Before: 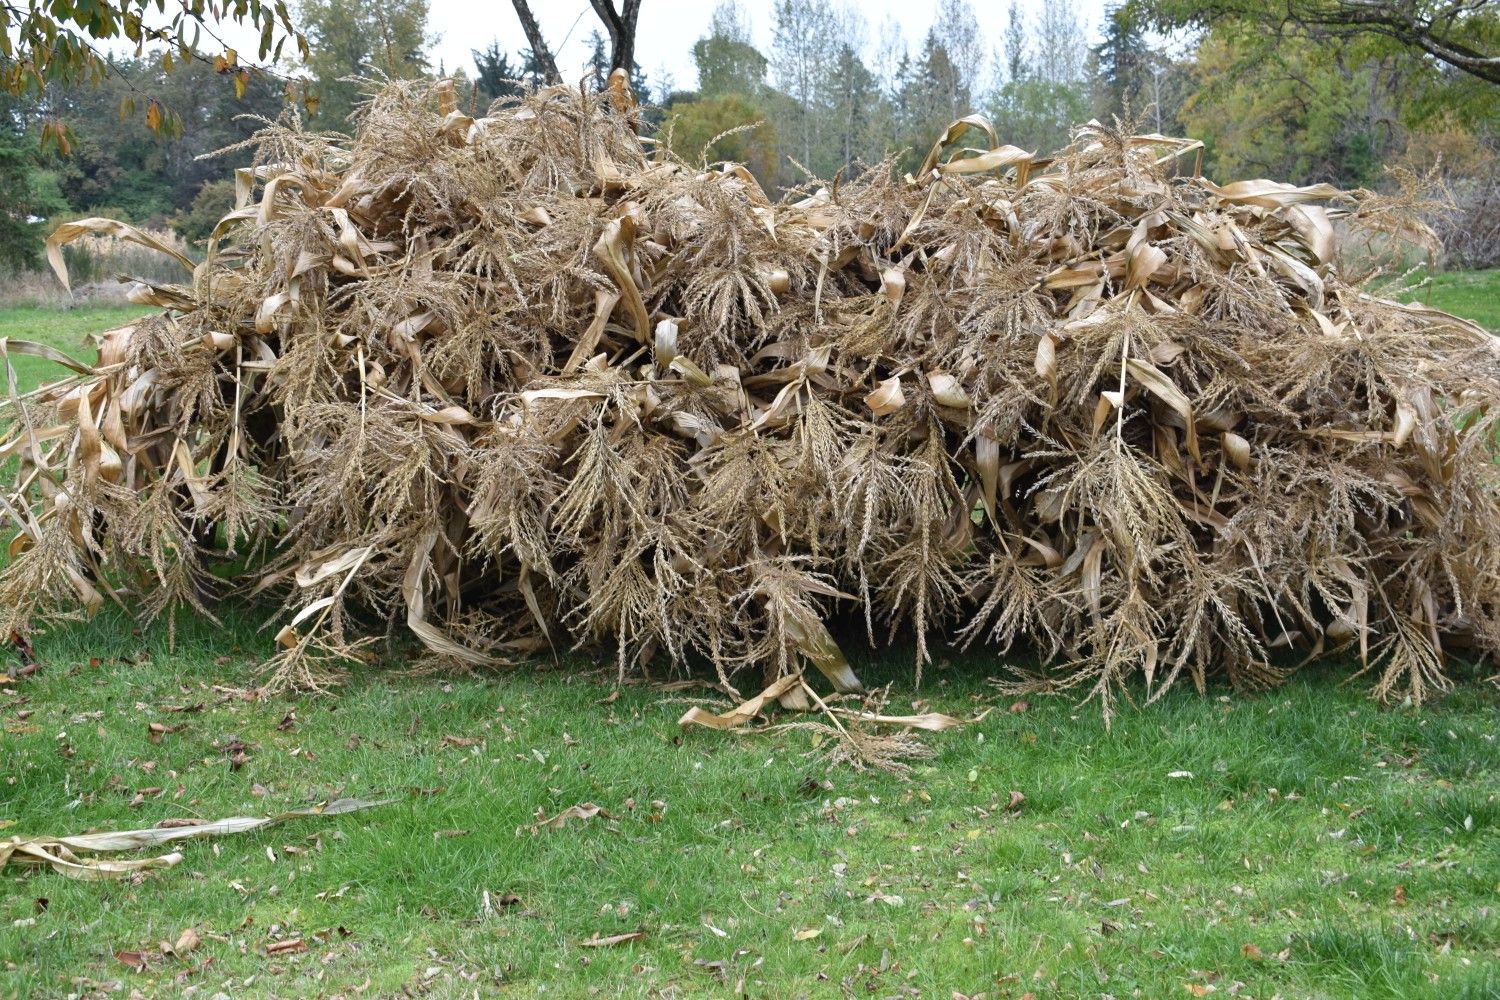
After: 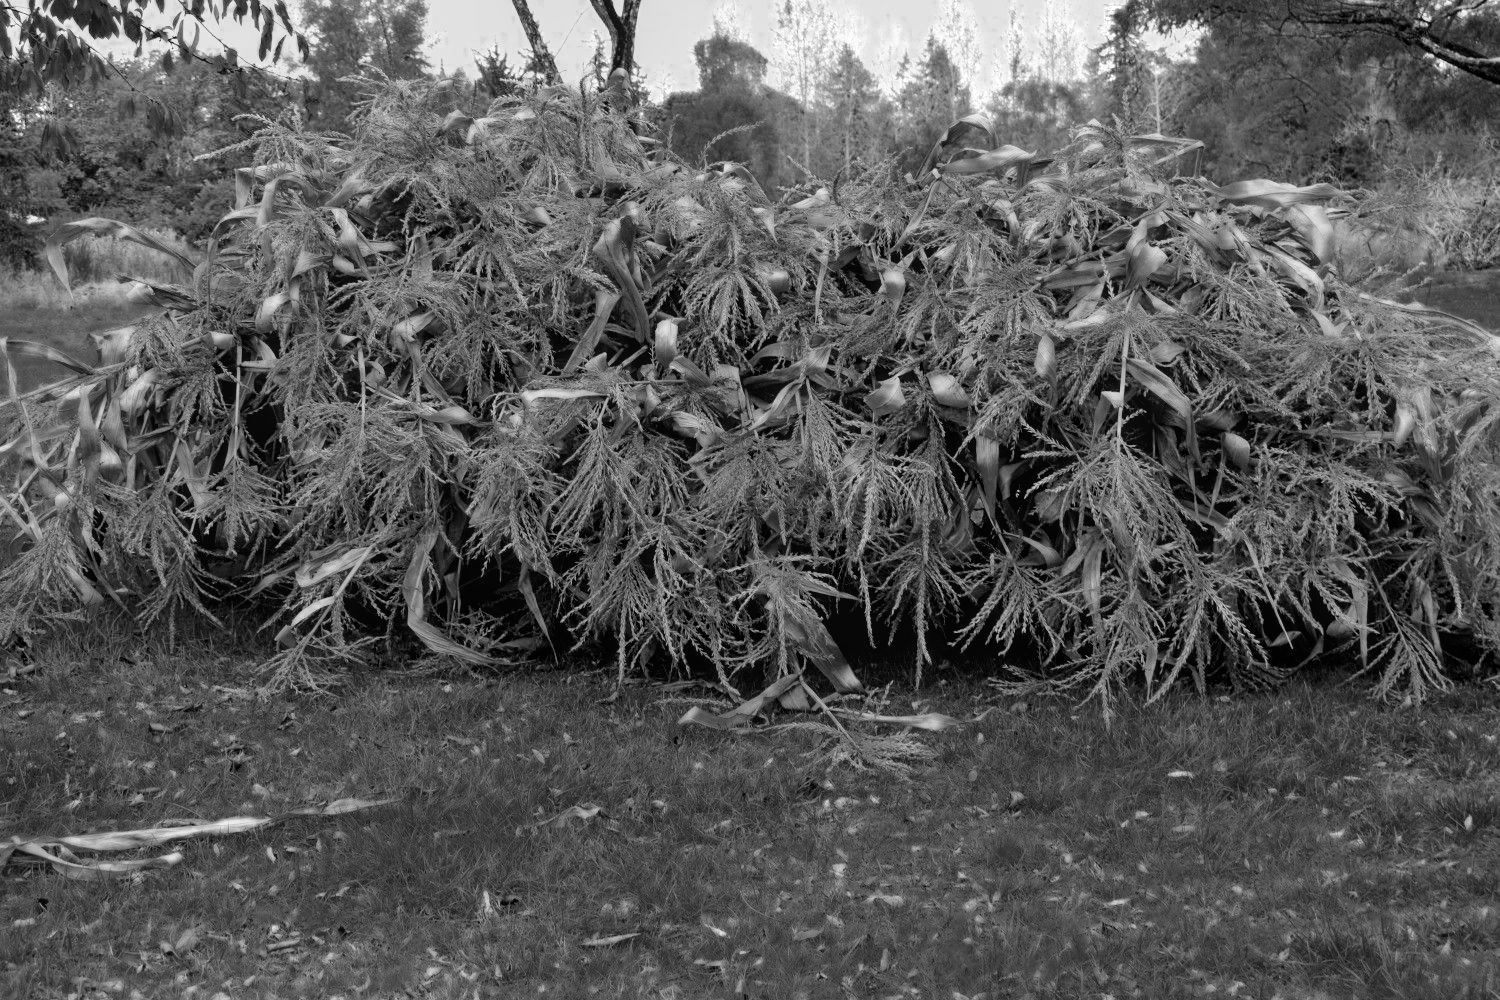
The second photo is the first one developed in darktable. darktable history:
local contrast: detail 113%
shadows and highlights: radius 125.84, shadows 30.39, highlights -30.85, shadows color adjustment 97.68%, low approximation 0.01, soften with gaussian
exposure: compensate highlight preservation false
color zones: curves: ch0 [(0.287, 0.048) (0.493, 0.484) (0.737, 0.816)]; ch1 [(0, 0) (0.143, 0) (0.286, 0) (0.429, 0) (0.571, 0) (0.714, 0) (0.857, 0)]
color balance rgb: perceptual saturation grading › global saturation 19.377%, perceptual brilliance grading › mid-tones 9.165%, perceptual brilliance grading › shadows 15.545%, global vibrance 9.89%
filmic rgb: black relative exposure -5.14 EV, white relative exposure 3.98 EV, hardness 2.89, contrast 1.299, highlights saturation mix -10.22%, color science v6 (2022)
